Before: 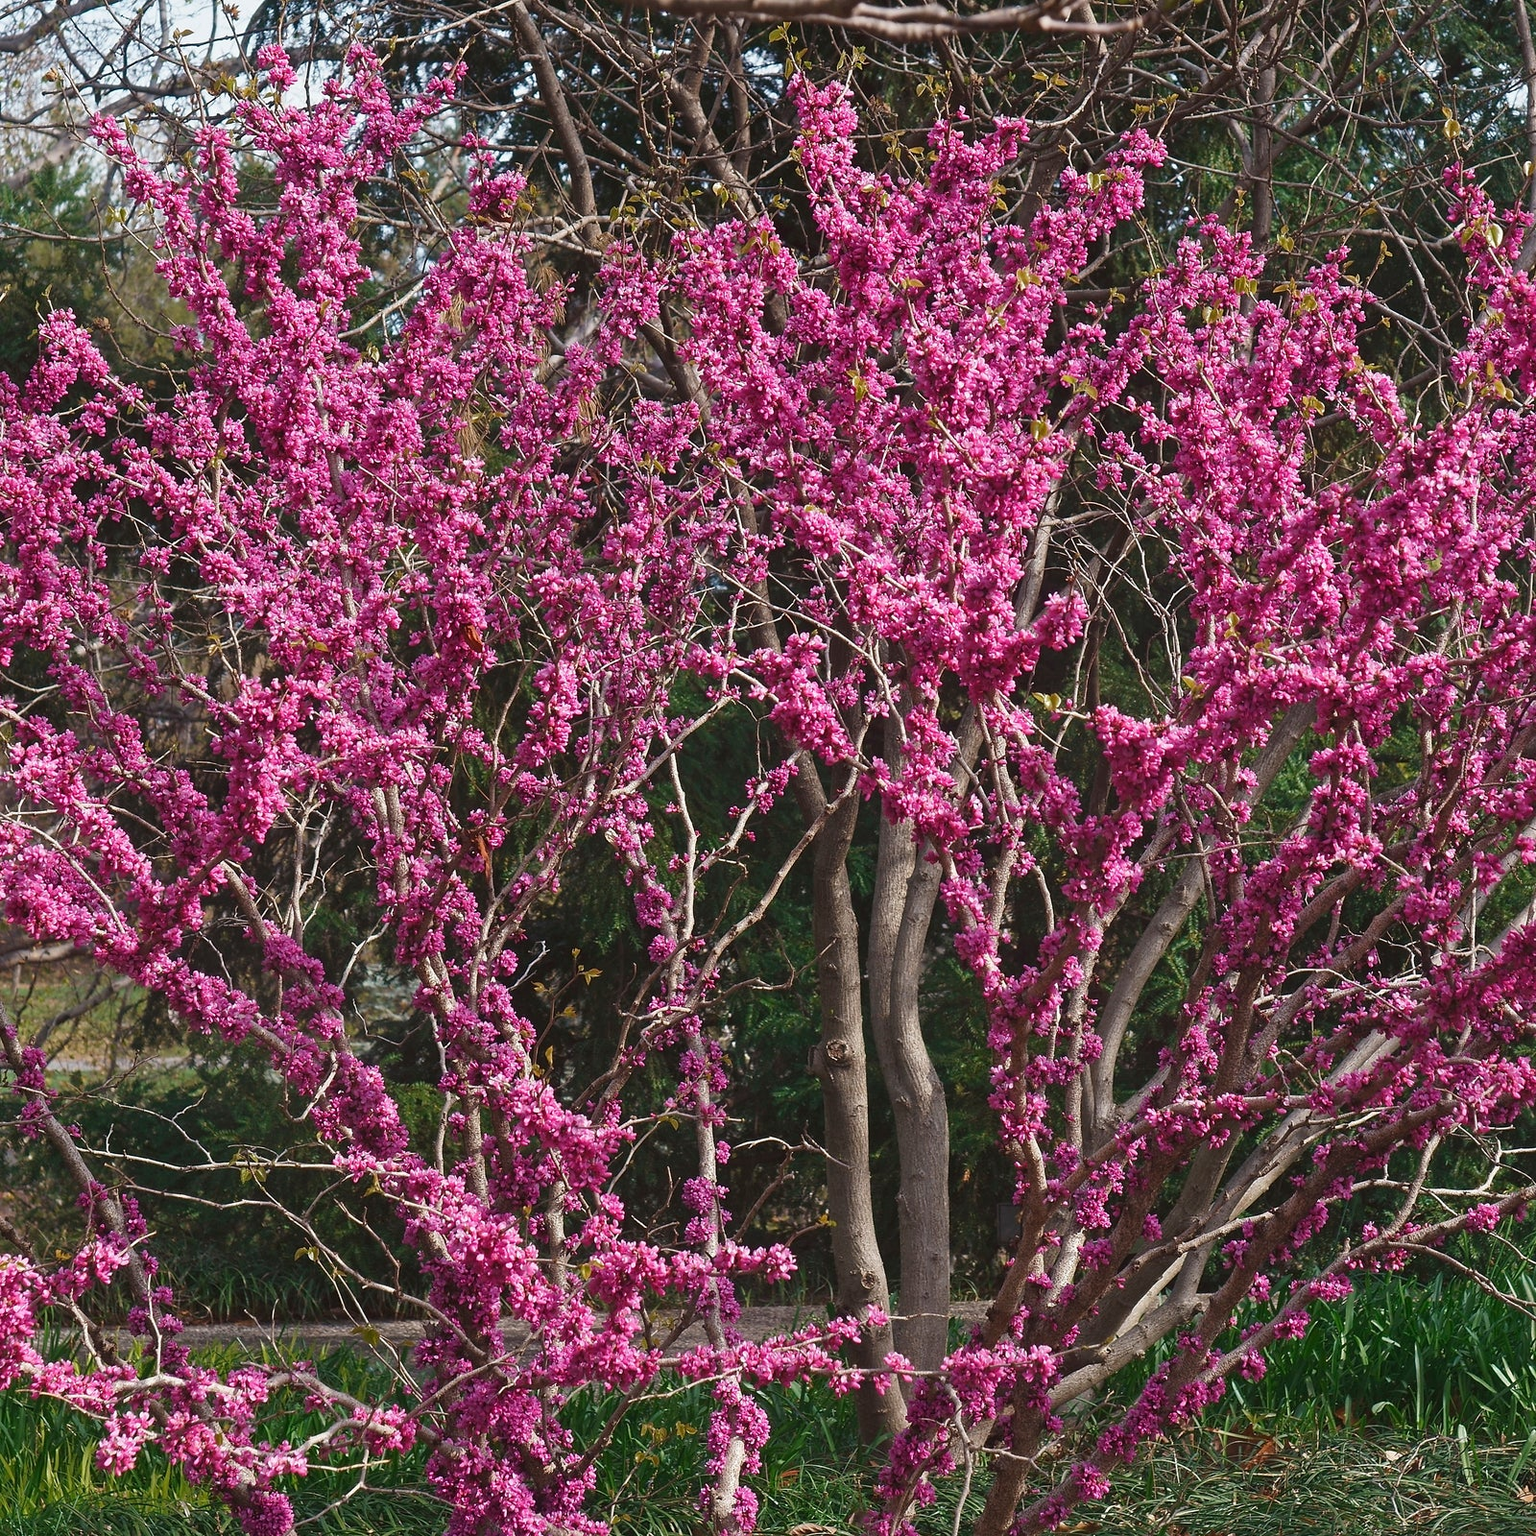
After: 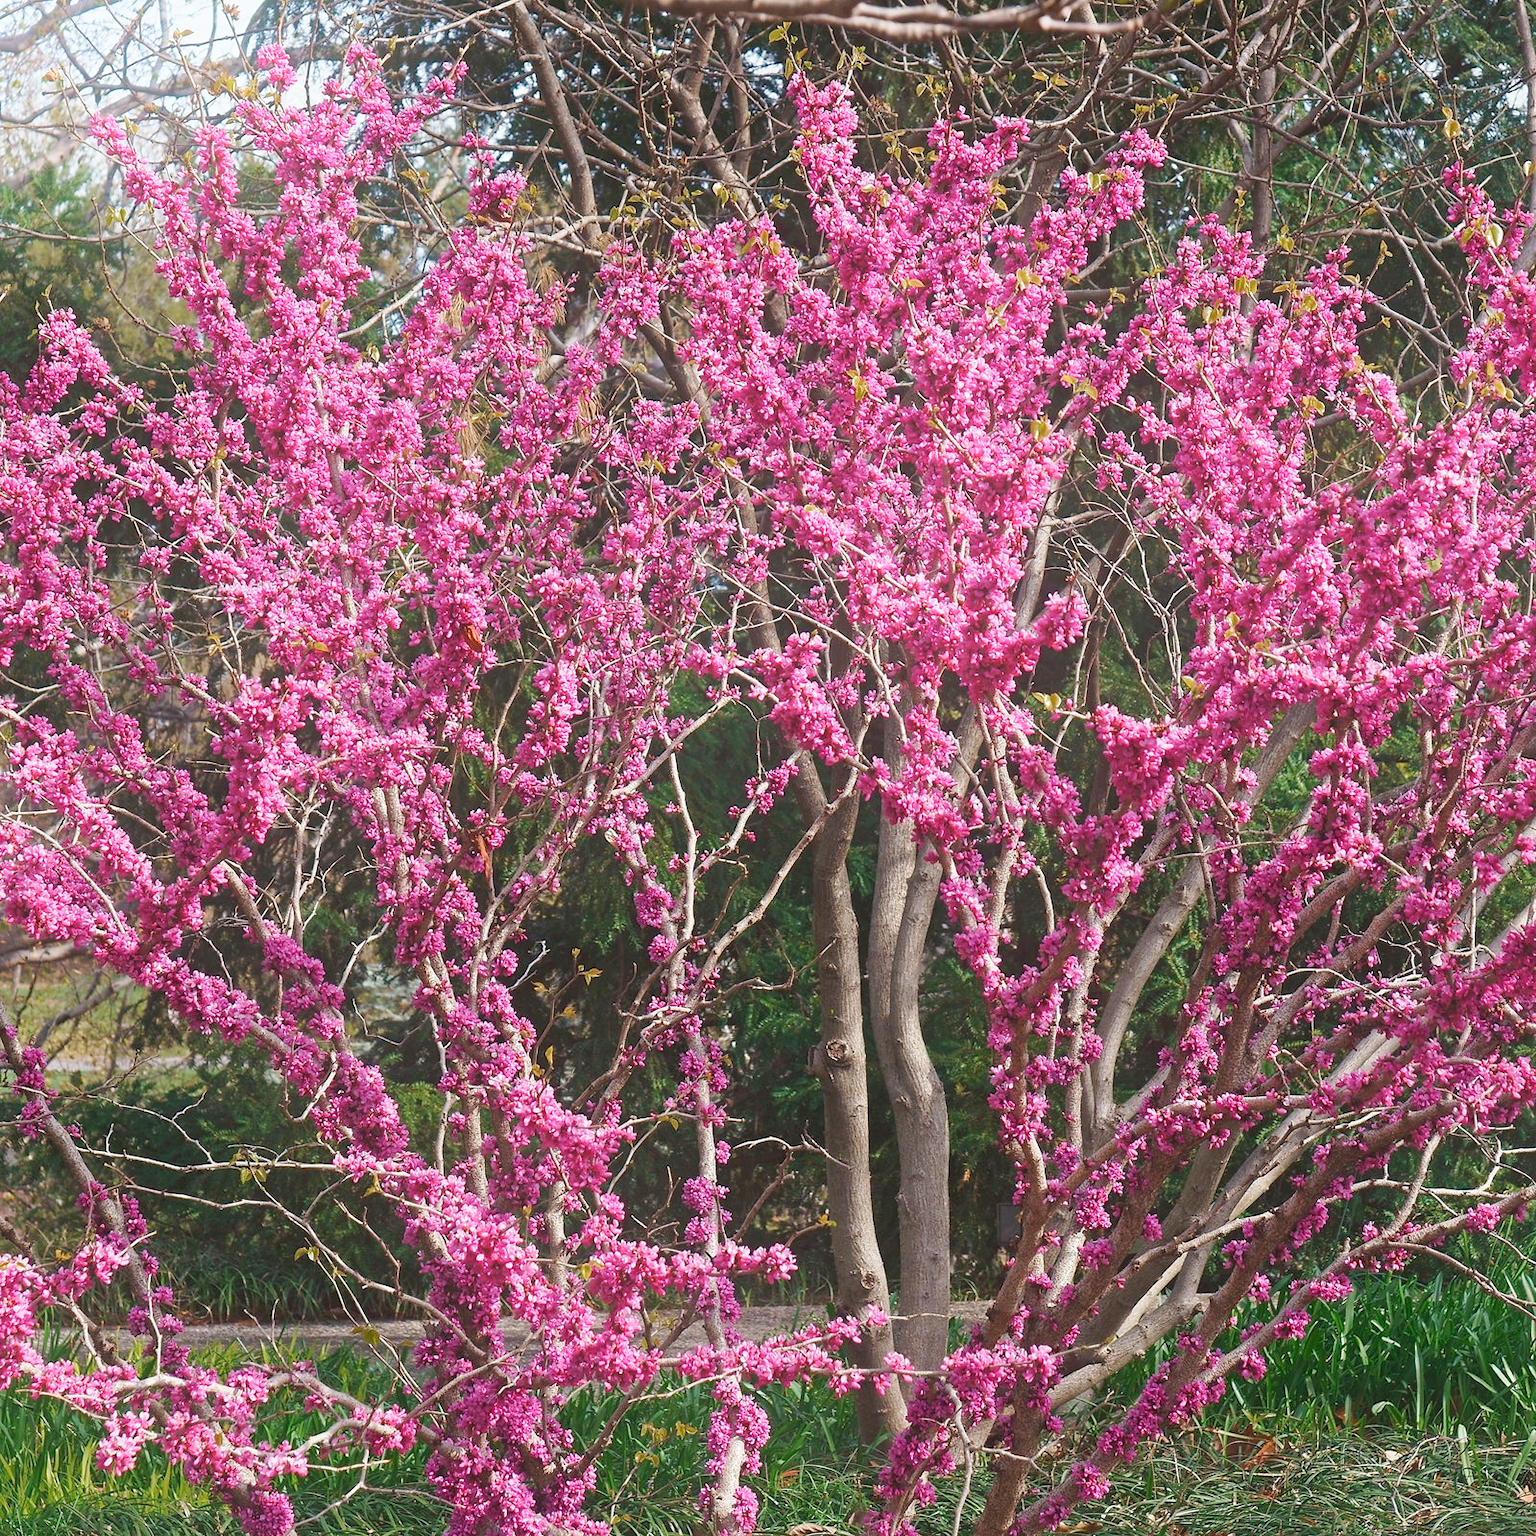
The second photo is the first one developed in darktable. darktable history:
bloom: on, module defaults
tone curve: curves: ch0 [(0, 0) (0.003, 0.004) (0.011, 0.014) (0.025, 0.032) (0.044, 0.057) (0.069, 0.089) (0.1, 0.128) (0.136, 0.174) (0.177, 0.227) (0.224, 0.287) (0.277, 0.354) (0.335, 0.427) (0.399, 0.507) (0.468, 0.582) (0.543, 0.653) (0.623, 0.726) (0.709, 0.799) (0.801, 0.876) (0.898, 0.937) (1, 1)], preserve colors none
